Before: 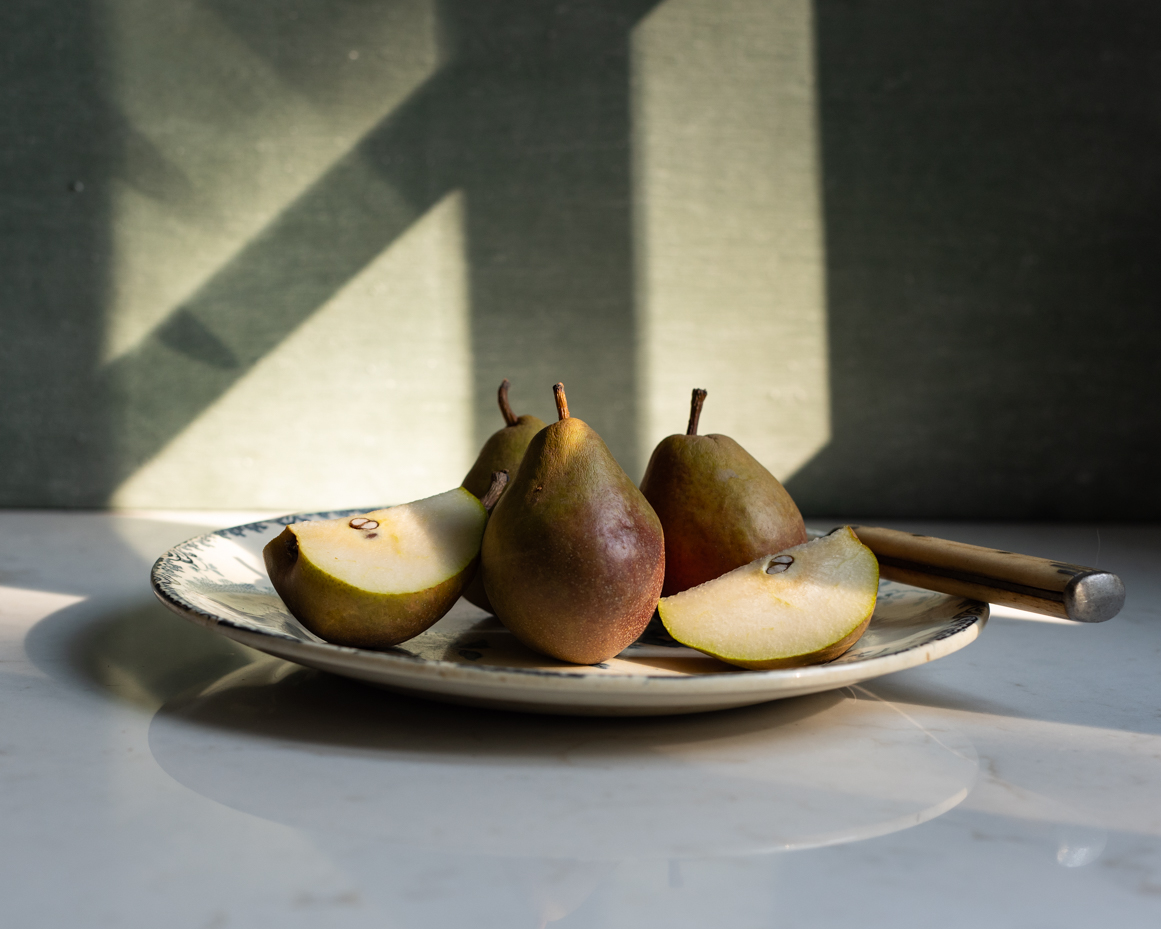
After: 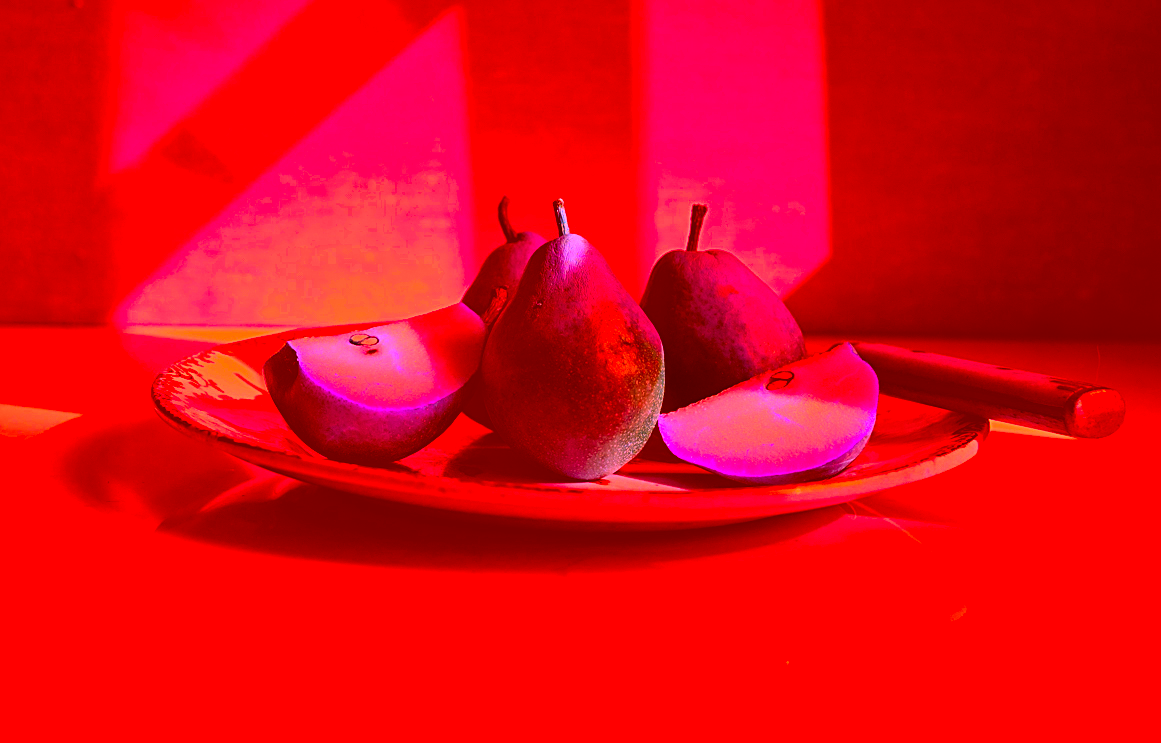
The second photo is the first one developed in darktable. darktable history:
crop and rotate: top 20.012%
color correction: highlights a* -39, highlights b* -39.38, shadows a* -39.34, shadows b* -39.94, saturation -2.97
local contrast: mode bilateral grid, contrast 29, coarseness 15, detail 115%, midtone range 0.2
sharpen: on, module defaults
